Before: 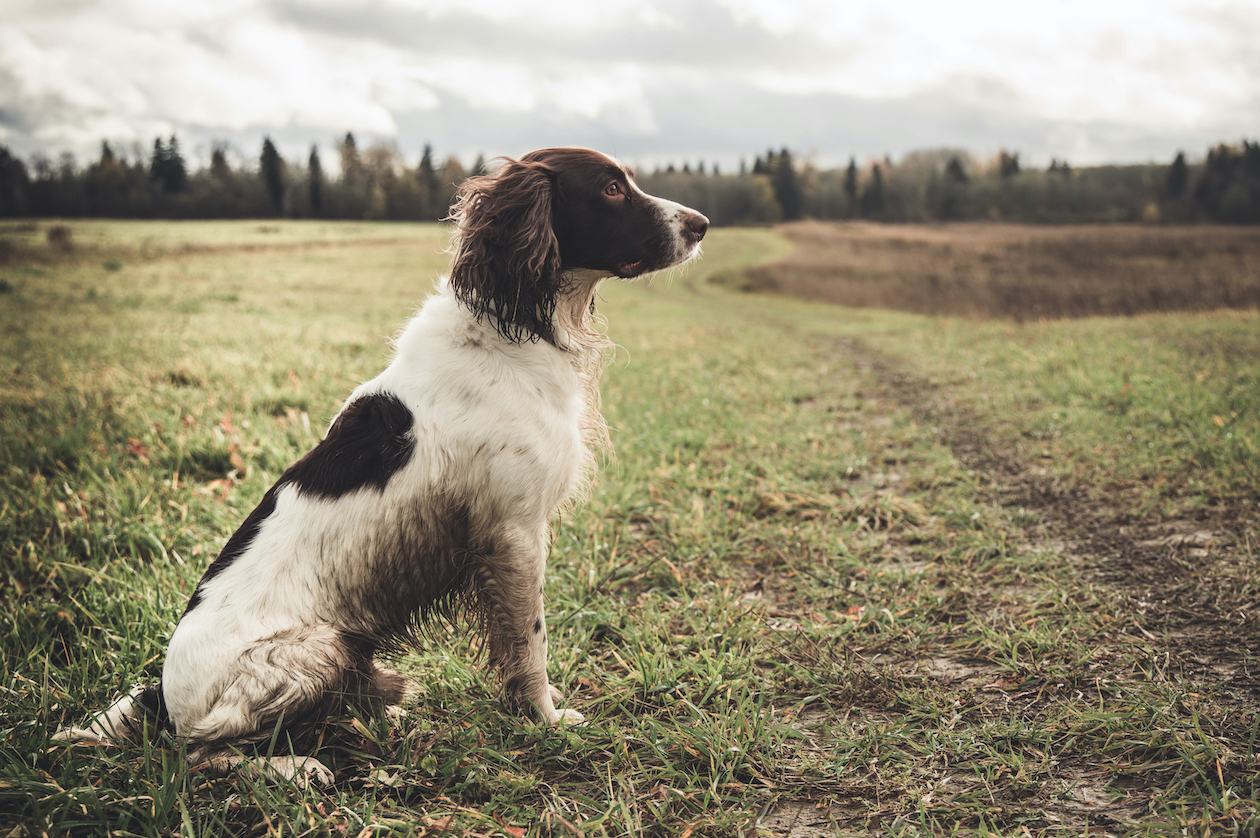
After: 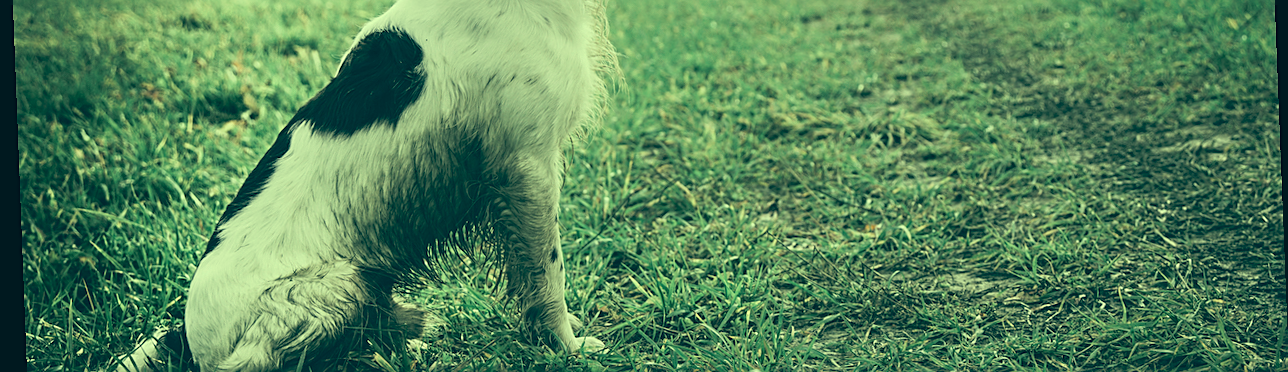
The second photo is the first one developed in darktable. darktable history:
crop: top 45.551%, bottom 12.262%
sharpen: on, module defaults
white balance: red 1.045, blue 0.932
color zones: curves: ch0 [(0, 0.466) (0.128, 0.466) (0.25, 0.5) (0.375, 0.456) (0.5, 0.5) (0.625, 0.5) (0.737, 0.652) (0.875, 0.5)]; ch1 [(0, 0.603) (0.125, 0.618) (0.261, 0.348) (0.372, 0.353) (0.497, 0.363) (0.611, 0.45) (0.731, 0.427) (0.875, 0.518) (0.998, 0.652)]; ch2 [(0, 0.559) (0.125, 0.451) (0.253, 0.564) (0.37, 0.578) (0.5, 0.466) (0.625, 0.471) (0.731, 0.471) (0.88, 0.485)]
color correction: highlights a* -15.58, highlights b* 40, shadows a* -40, shadows b* -26.18
rotate and perspective: rotation -2.22°, lens shift (horizontal) -0.022, automatic cropping off
